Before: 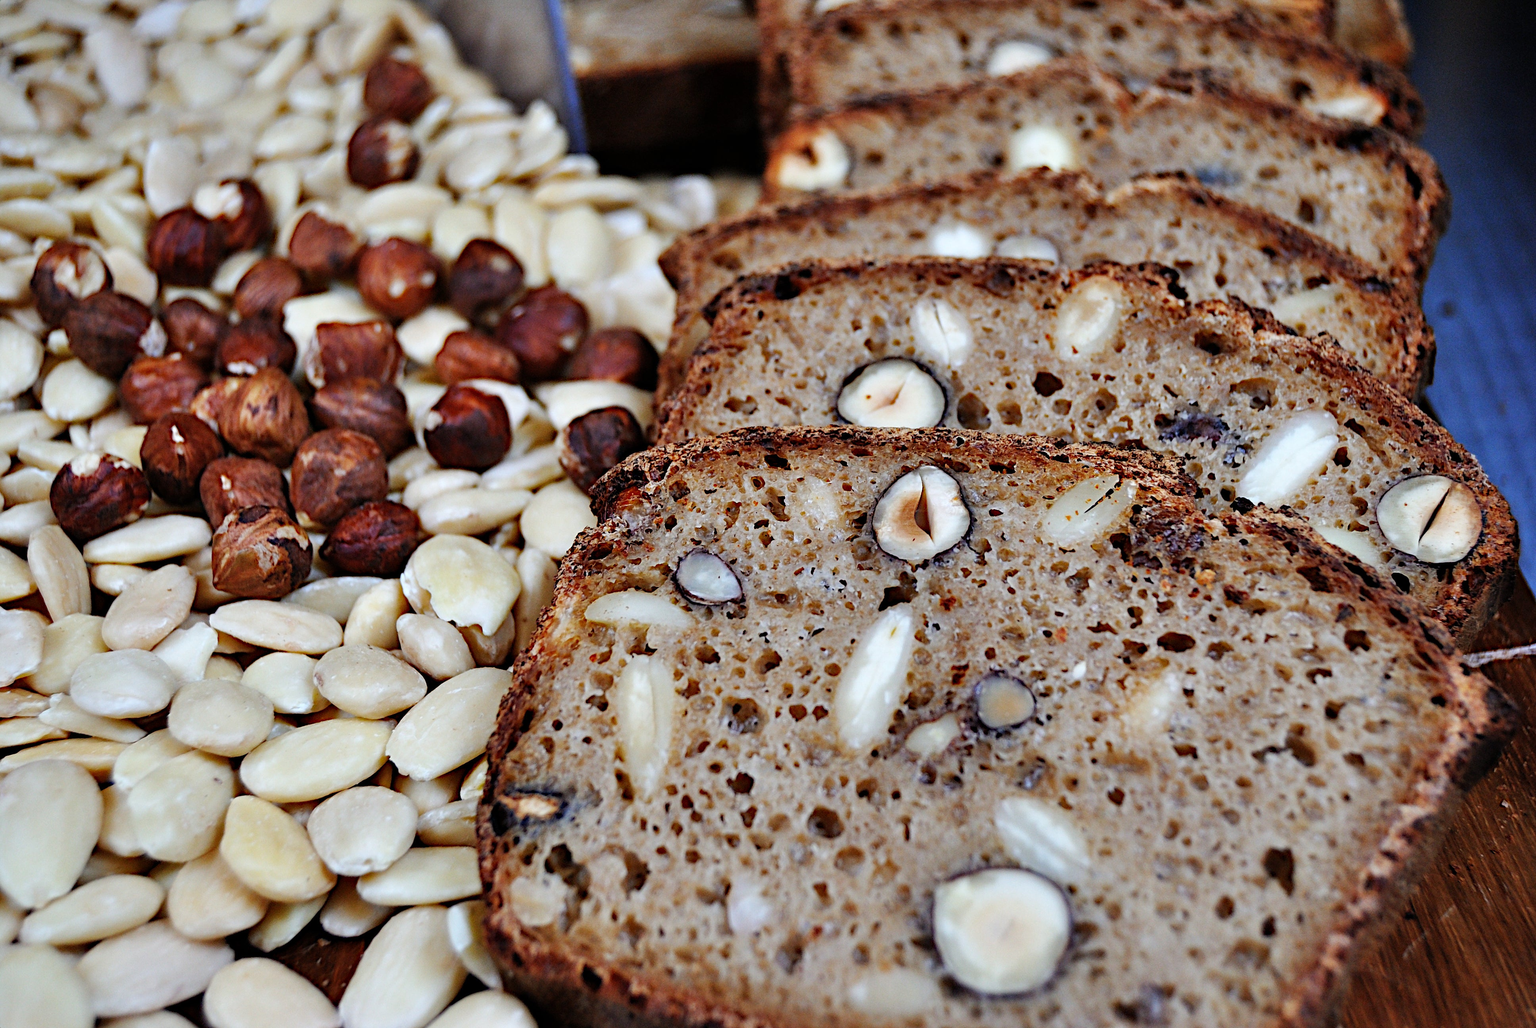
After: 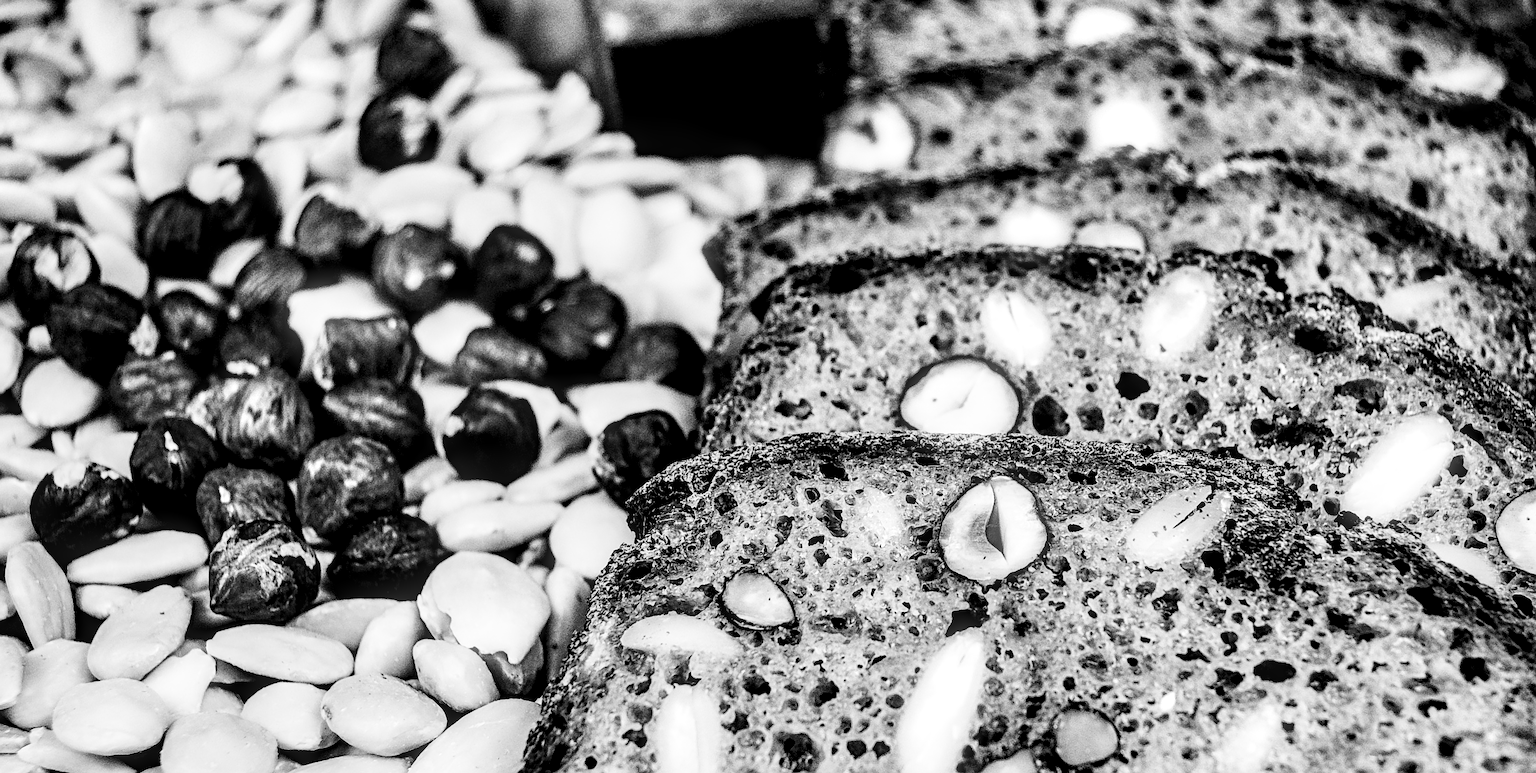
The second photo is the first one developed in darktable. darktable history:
rgb levels: levels [[0.01, 0.419, 0.839], [0, 0.5, 1], [0, 0.5, 1]]
contrast brightness saturation: contrast 0.28
bloom: size 9%, threshold 100%, strength 7%
tone curve: curves: ch0 [(0, 0) (0.058, 0.027) (0.214, 0.183) (0.304, 0.288) (0.51, 0.549) (0.658, 0.7) (0.741, 0.775) (0.844, 0.866) (0.986, 0.957)]; ch1 [(0, 0) (0.172, 0.123) (0.312, 0.296) (0.437, 0.429) (0.471, 0.469) (0.502, 0.5) (0.513, 0.515) (0.572, 0.603) (0.617, 0.653) (0.68, 0.724) (0.889, 0.924) (1, 1)]; ch2 [(0, 0) (0.411, 0.424) (0.489, 0.49) (0.502, 0.5) (0.517, 0.519) (0.549, 0.578) (0.604, 0.628) (0.693, 0.686) (1, 1)], color space Lab, independent channels, preserve colors none
monochrome: a 16.01, b -2.65, highlights 0.52
crop: left 1.509%, top 3.452%, right 7.696%, bottom 28.452%
sharpen: on, module defaults
local contrast: detail 154%
